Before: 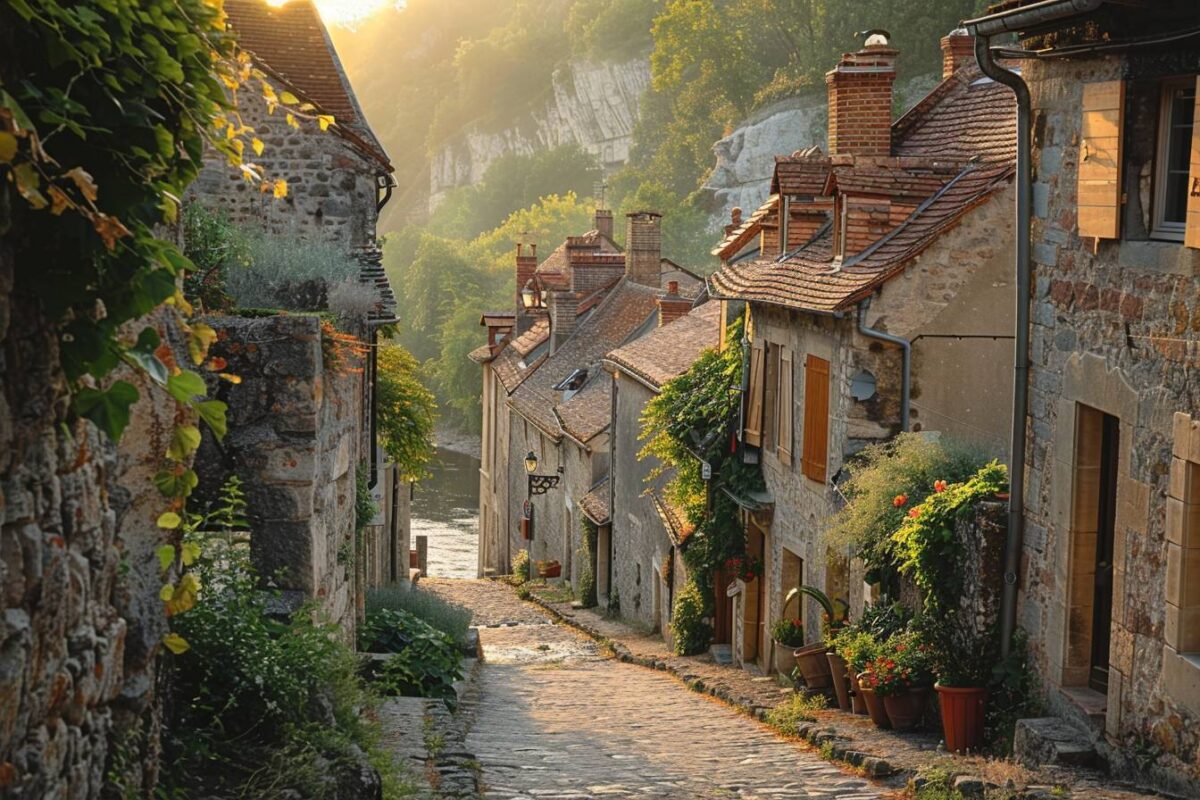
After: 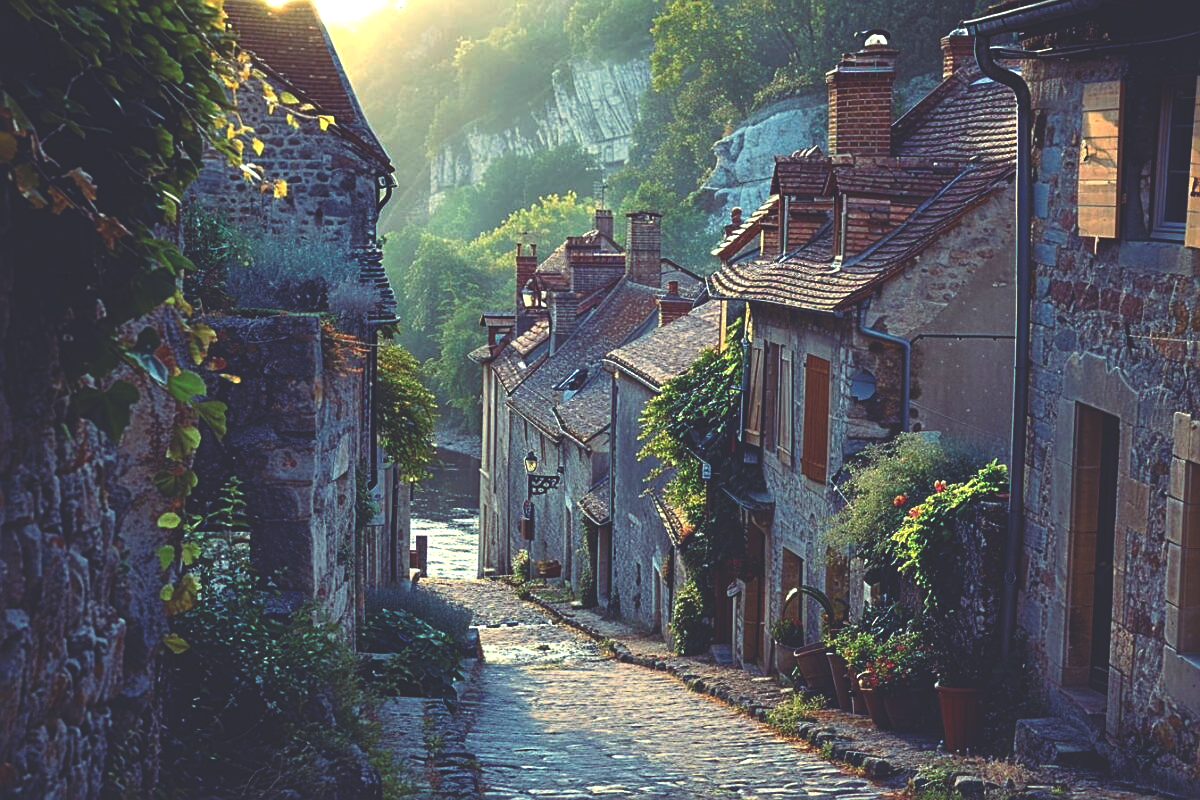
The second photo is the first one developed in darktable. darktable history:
color balance rgb: shadows lift › luminance -20%, power › hue 72.24°, highlights gain › luminance 15%, global offset › hue 171.6°, perceptual saturation grading › global saturation 14.09%, perceptual saturation grading › highlights -25%, perceptual saturation grading › shadows 25%, global vibrance 25%, contrast 10%
rgb curve: curves: ch0 [(0, 0.186) (0.314, 0.284) (0.576, 0.466) (0.805, 0.691) (0.936, 0.886)]; ch1 [(0, 0.186) (0.314, 0.284) (0.581, 0.534) (0.771, 0.746) (0.936, 0.958)]; ch2 [(0, 0.216) (0.275, 0.39) (1, 1)], mode RGB, independent channels, compensate middle gray true, preserve colors none
sharpen: on, module defaults
